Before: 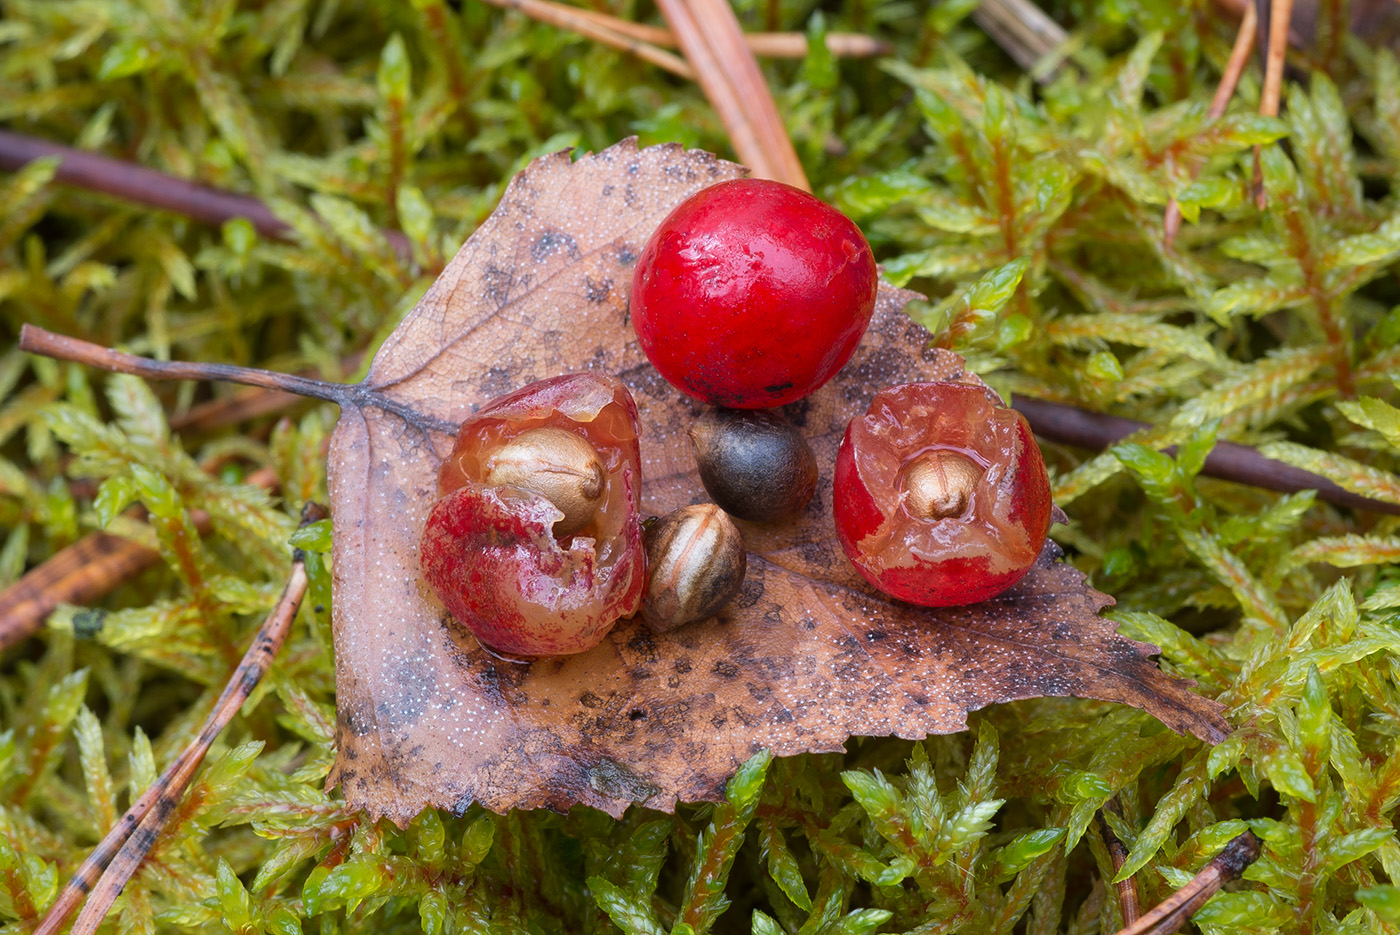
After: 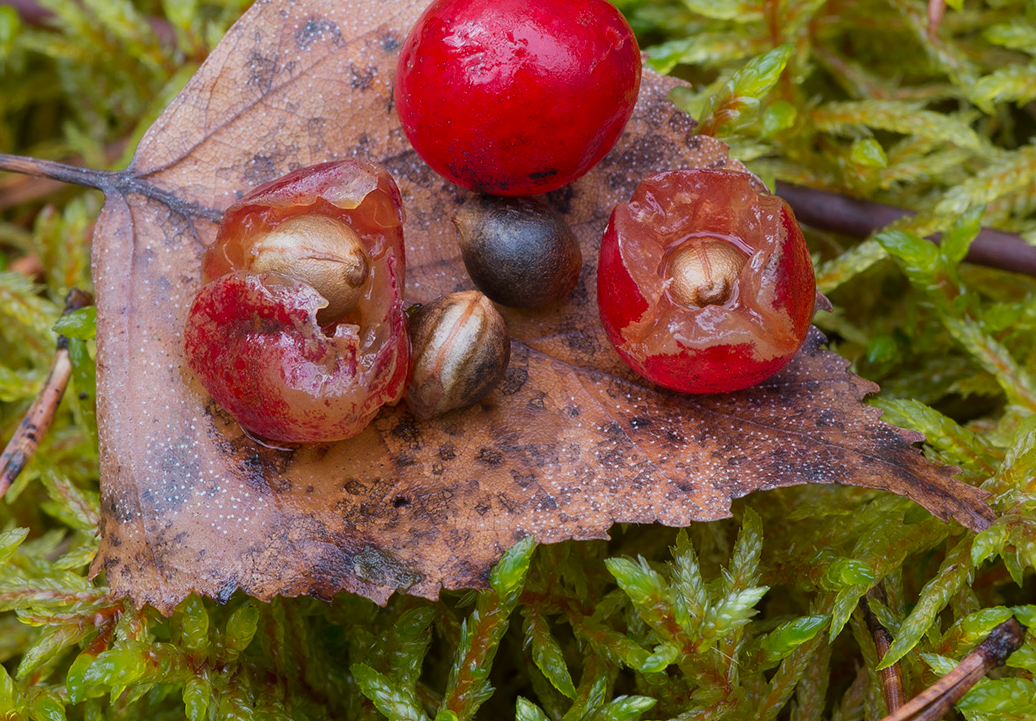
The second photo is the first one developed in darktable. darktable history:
shadows and highlights: radius 121.13, shadows 21.4, white point adjustment -9.72, highlights -14.39, soften with gaussian
crop: left 16.871%, top 22.857%, right 9.116%
